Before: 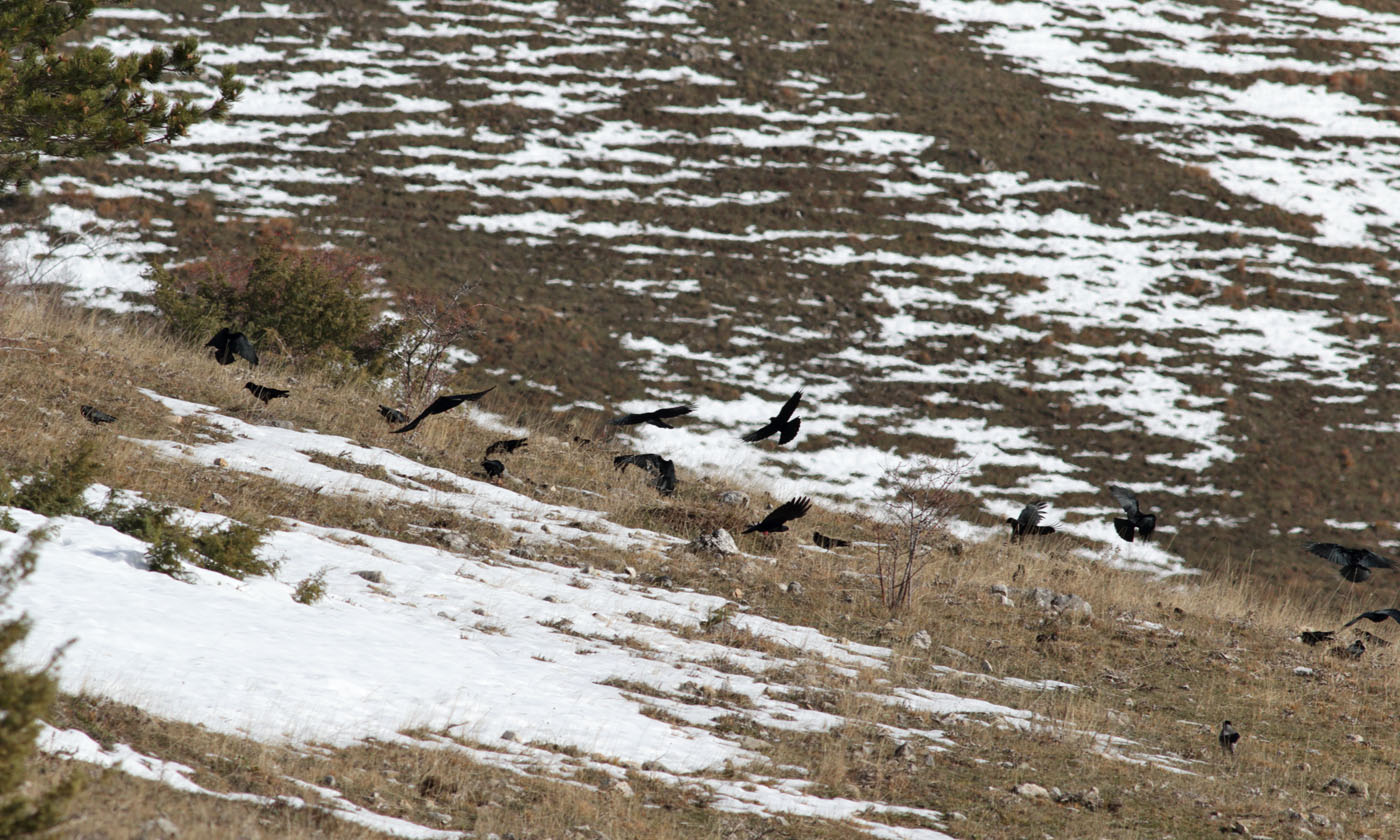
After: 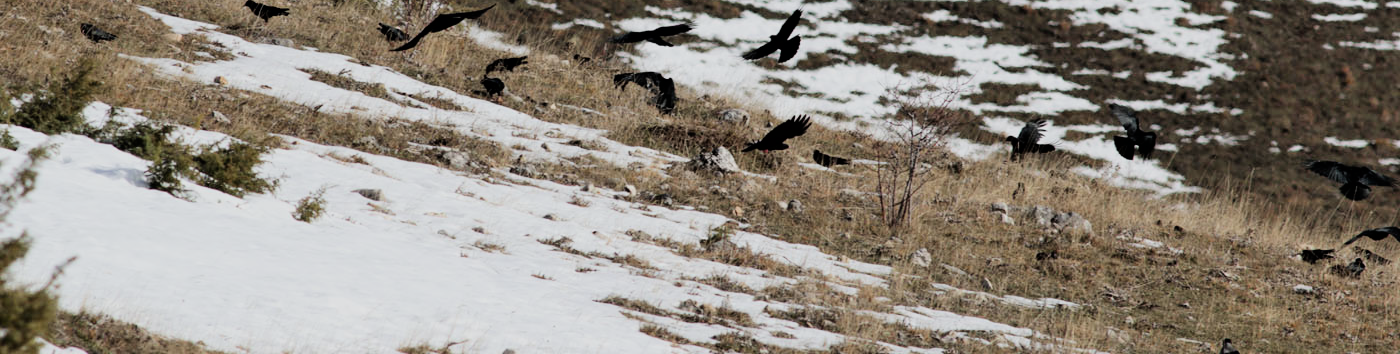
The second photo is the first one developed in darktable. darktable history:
crop: top 45.551%, bottom 12.262%
filmic rgb: black relative exposure -7.65 EV, white relative exposure 4.56 EV, hardness 3.61, contrast 1.25
